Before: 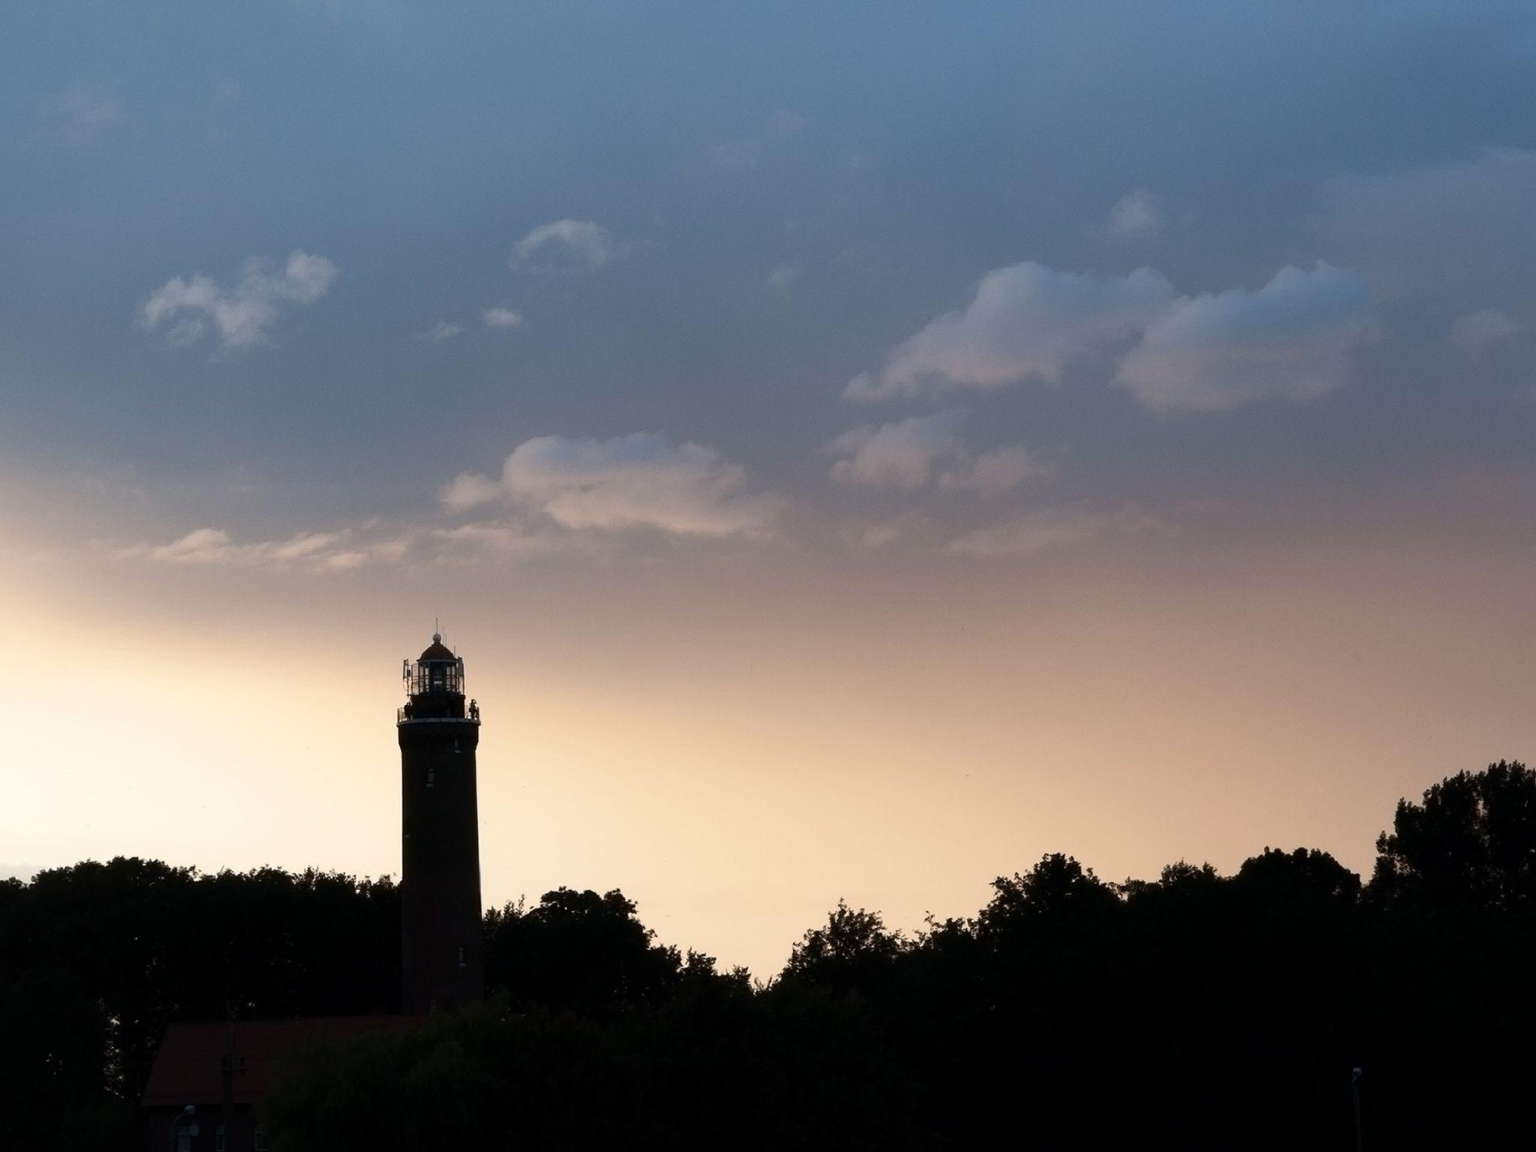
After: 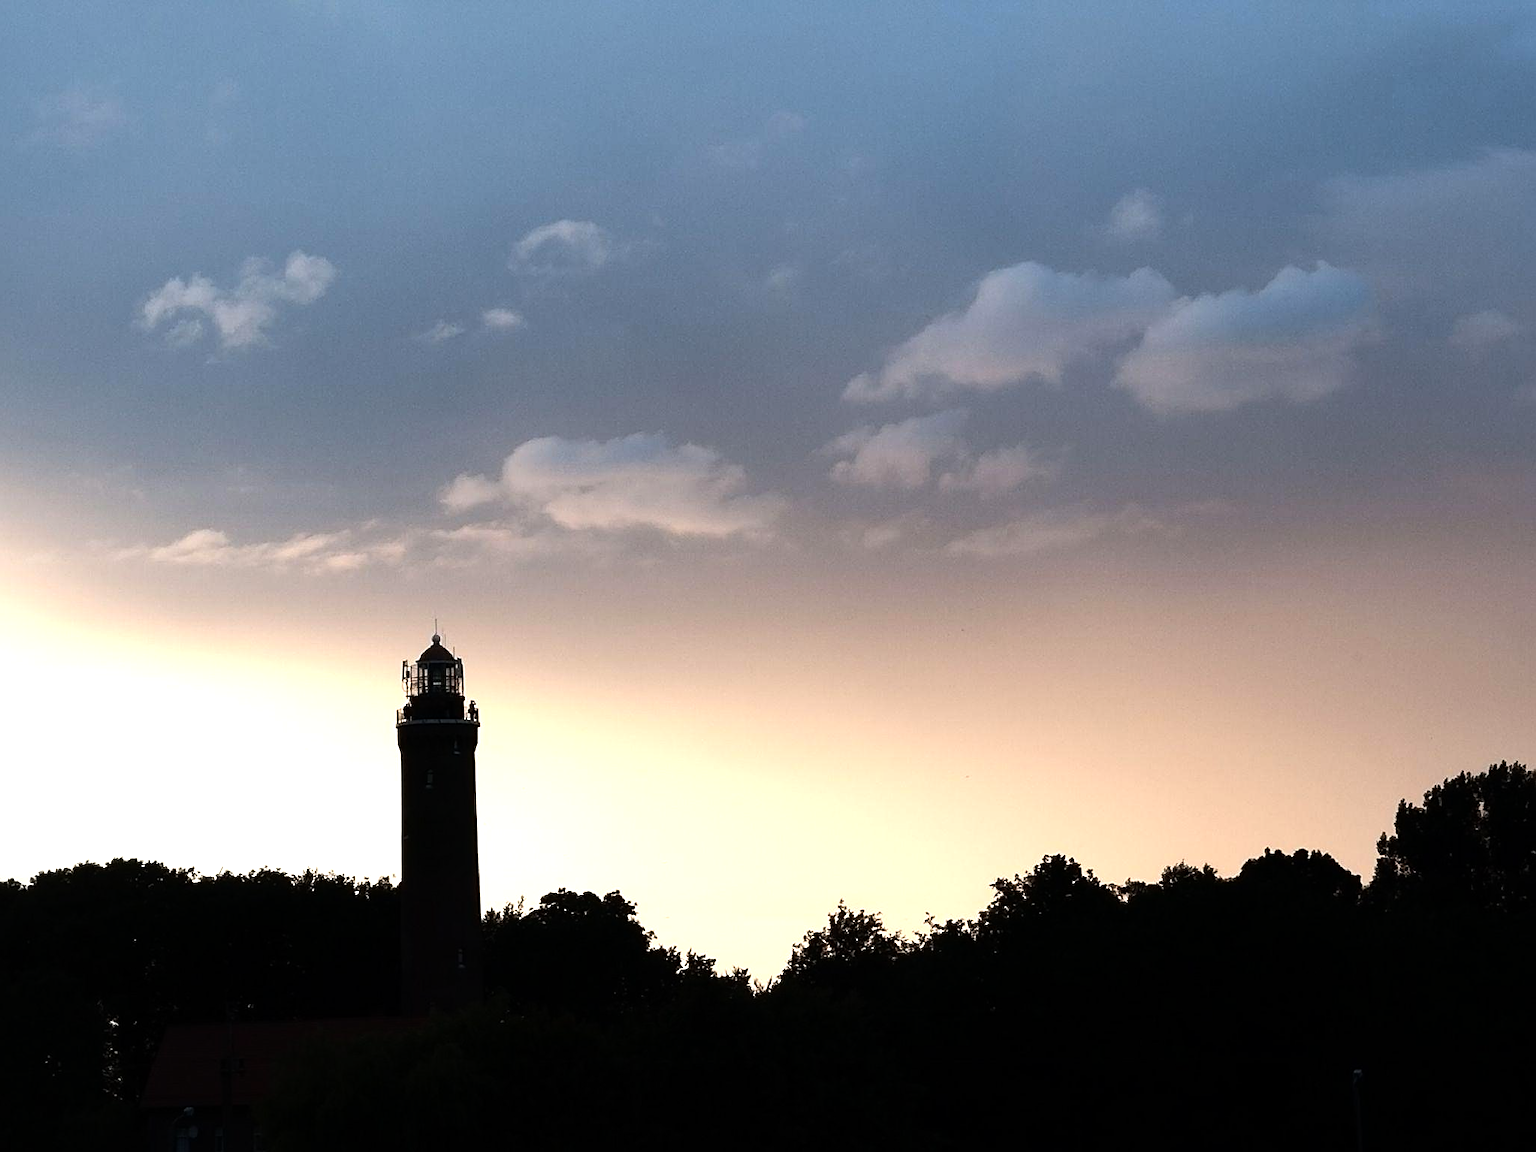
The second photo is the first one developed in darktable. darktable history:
sharpen: on, module defaults
tone equalizer: -8 EV -0.75 EV, -7 EV -0.7 EV, -6 EV -0.6 EV, -5 EV -0.4 EV, -3 EV 0.4 EV, -2 EV 0.6 EV, -1 EV 0.7 EV, +0 EV 0.75 EV, edges refinement/feathering 500, mask exposure compensation -1.57 EV, preserve details no
crop and rotate: left 0.126%
